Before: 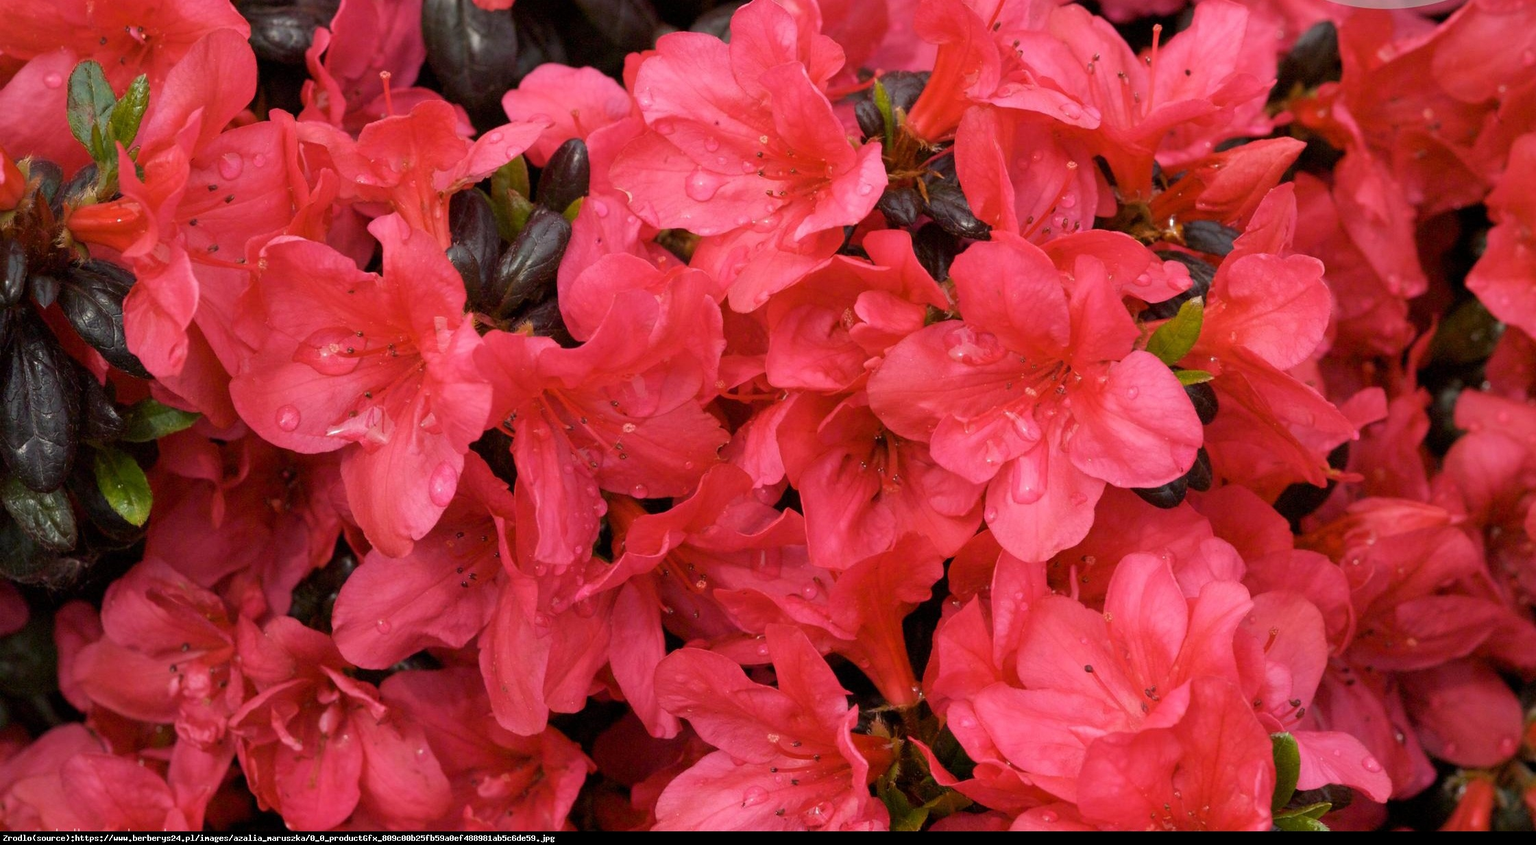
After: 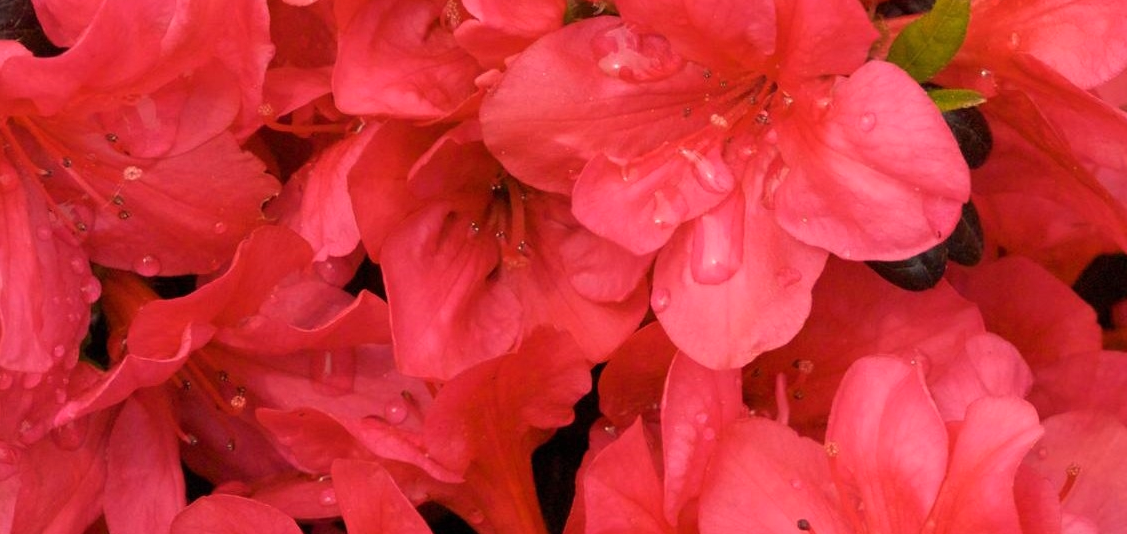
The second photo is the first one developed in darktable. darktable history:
crop: left 35.03%, top 36.625%, right 14.663%, bottom 20.057%
white balance: red 1.045, blue 0.932
